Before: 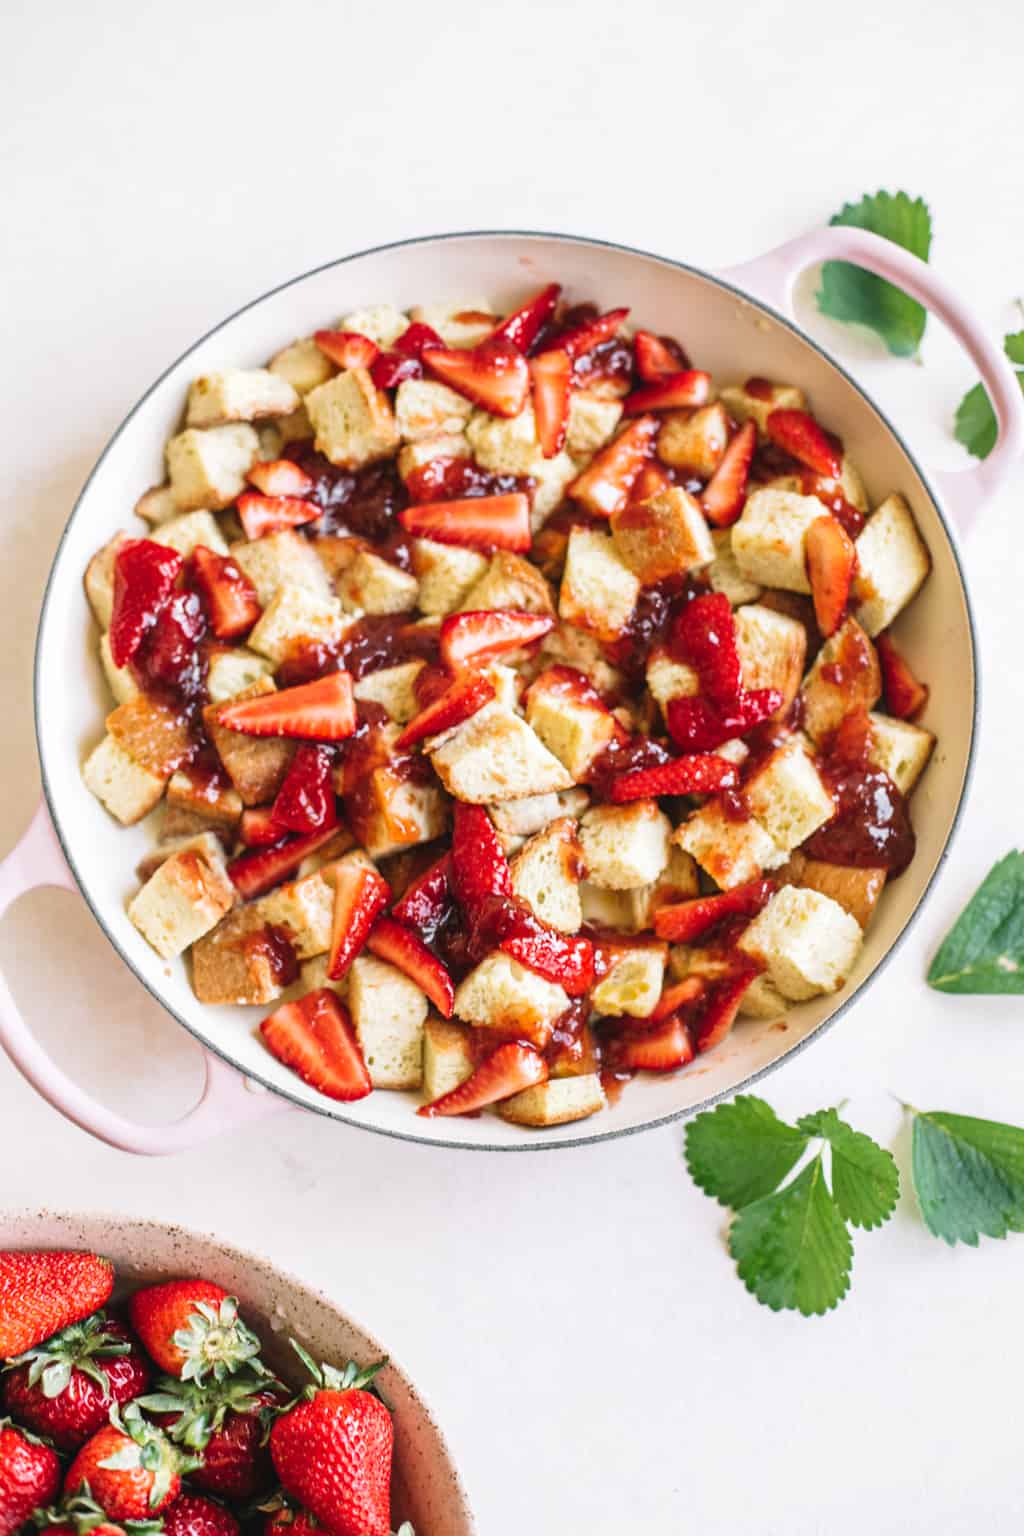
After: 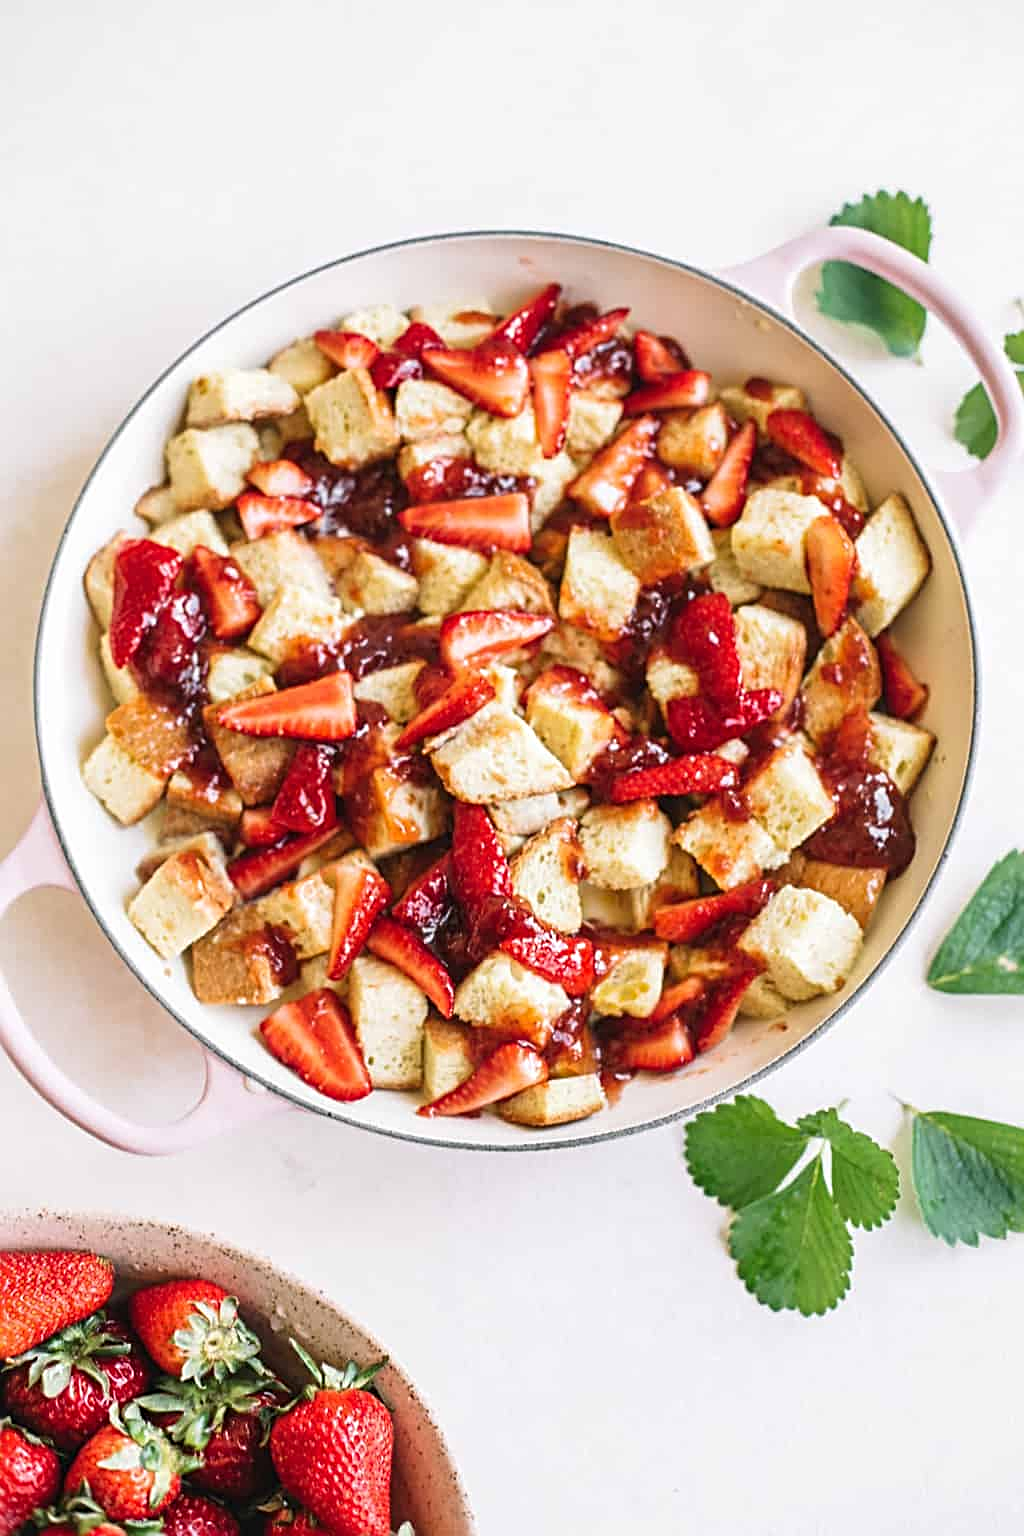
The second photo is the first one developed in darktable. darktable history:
sharpen: radius 2.763
